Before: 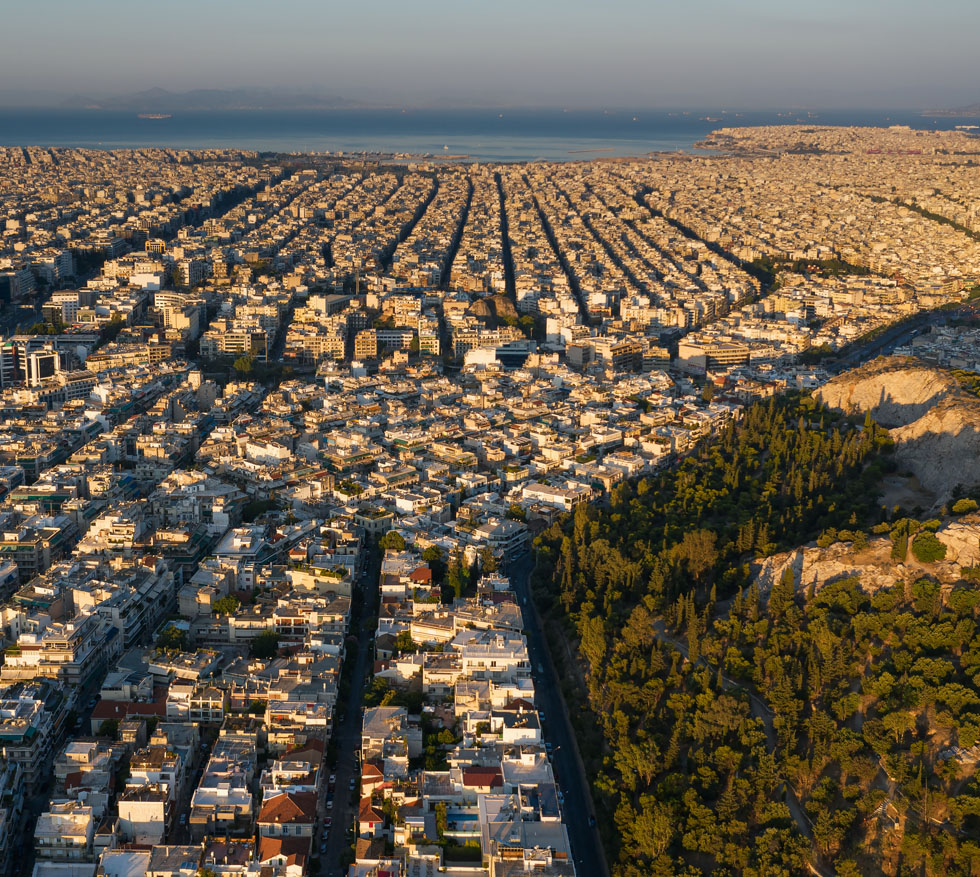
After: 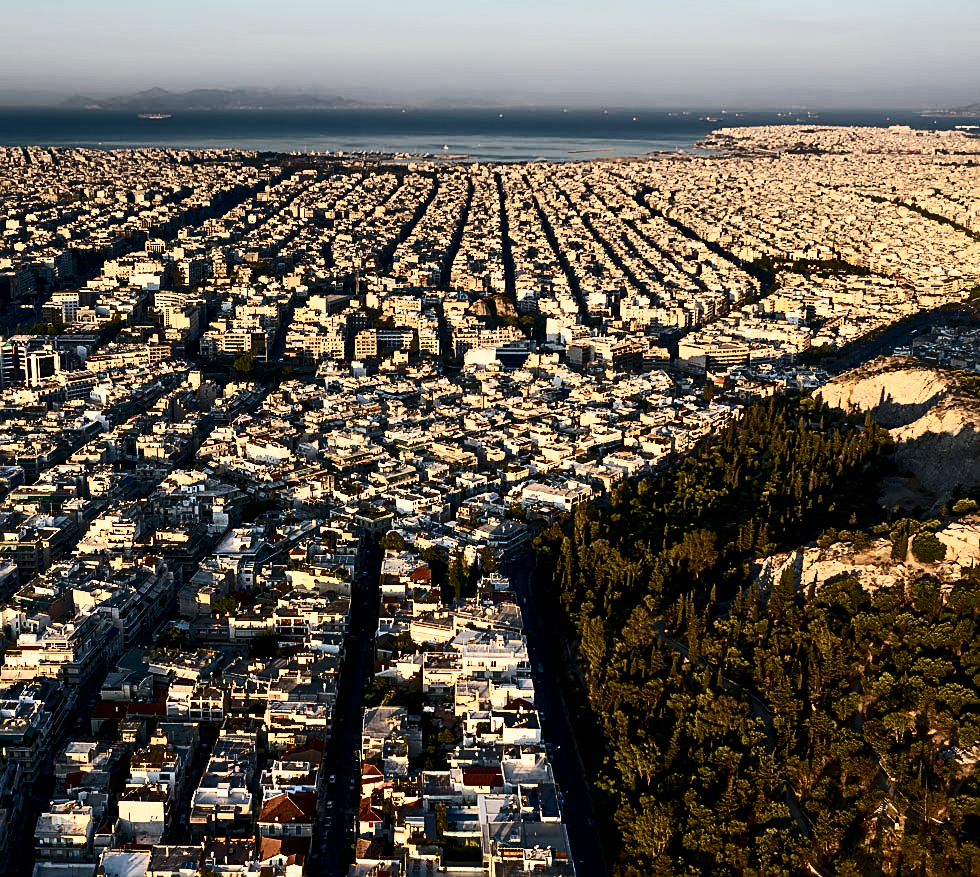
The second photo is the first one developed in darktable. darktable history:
sharpen: amount 0.565
local contrast: mode bilateral grid, contrast 20, coarseness 51, detail 119%, midtone range 0.2
contrast brightness saturation: contrast 0.506, saturation -0.087
tone equalizer: -8 EV -1.86 EV, -7 EV -1.19 EV, -6 EV -1.64 EV, mask exposure compensation -0.5 EV
